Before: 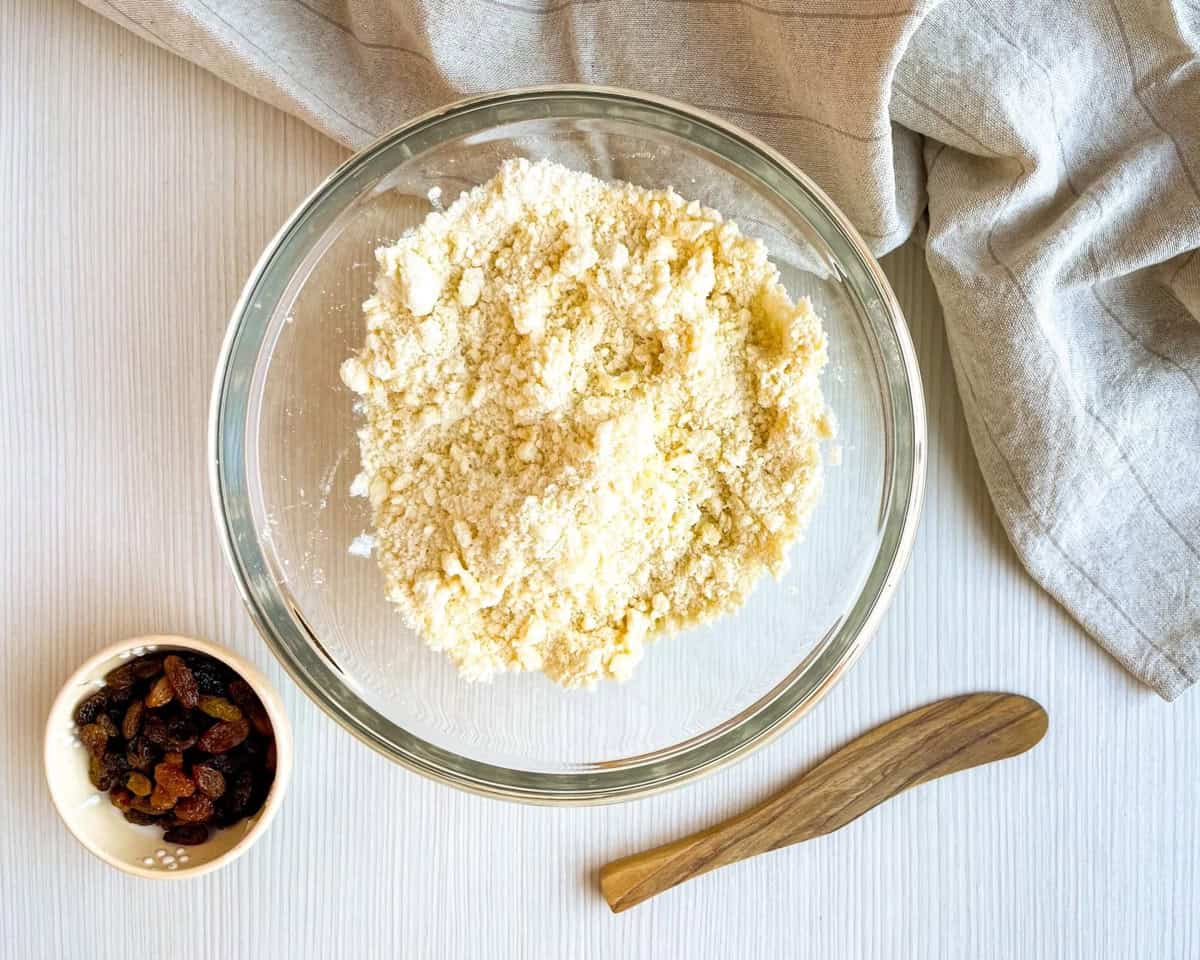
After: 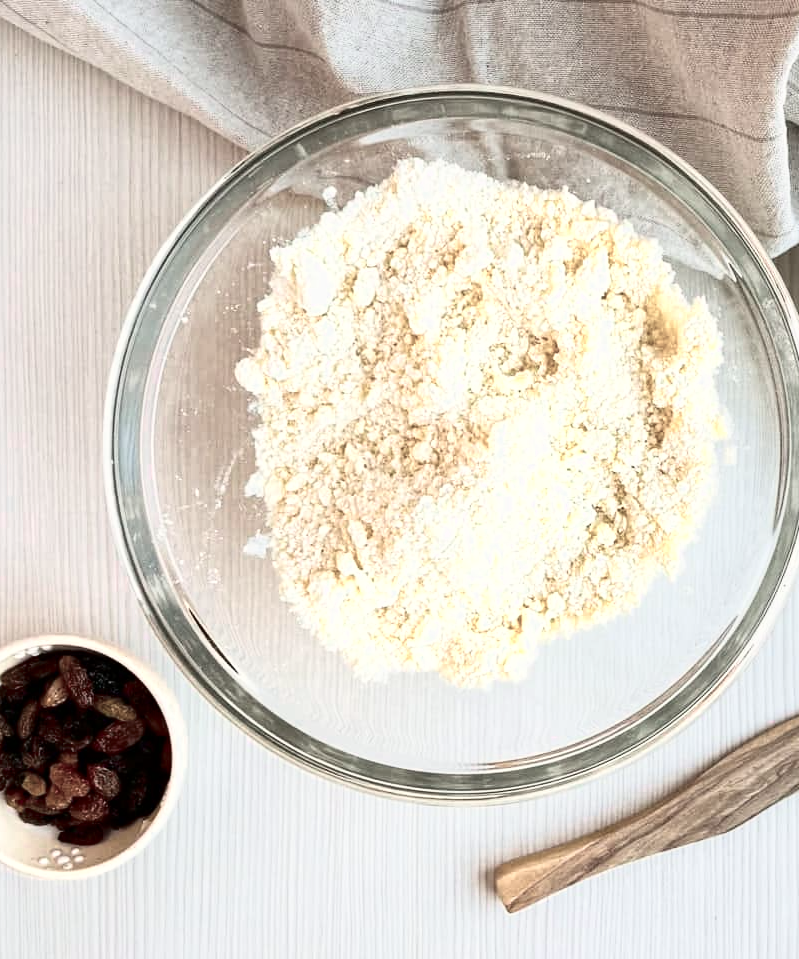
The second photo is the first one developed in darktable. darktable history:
tone curve: curves: ch0 [(0, 0) (0.059, 0.027) (0.178, 0.105) (0.292, 0.233) (0.485, 0.472) (0.837, 0.887) (1, 0.983)]; ch1 [(0, 0) (0.23, 0.166) (0.34, 0.298) (0.371, 0.334) (0.435, 0.413) (0.477, 0.469) (0.499, 0.498) (0.534, 0.551) (0.56, 0.585) (0.754, 0.801) (1, 1)]; ch2 [(0, 0) (0.431, 0.414) (0.498, 0.503) (0.524, 0.531) (0.568, 0.567) (0.6, 0.597) (0.65, 0.651) (0.752, 0.764) (1, 1)], color space Lab, independent channels, preserve colors none
crop and rotate: left 8.786%, right 24.548%
color zones: curves: ch0 [(0, 0.6) (0.129, 0.585) (0.193, 0.596) (0.429, 0.5) (0.571, 0.5) (0.714, 0.5) (0.857, 0.5) (1, 0.6)]; ch1 [(0, 0.453) (0.112, 0.245) (0.213, 0.252) (0.429, 0.233) (0.571, 0.231) (0.683, 0.242) (0.857, 0.296) (1, 0.453)]
